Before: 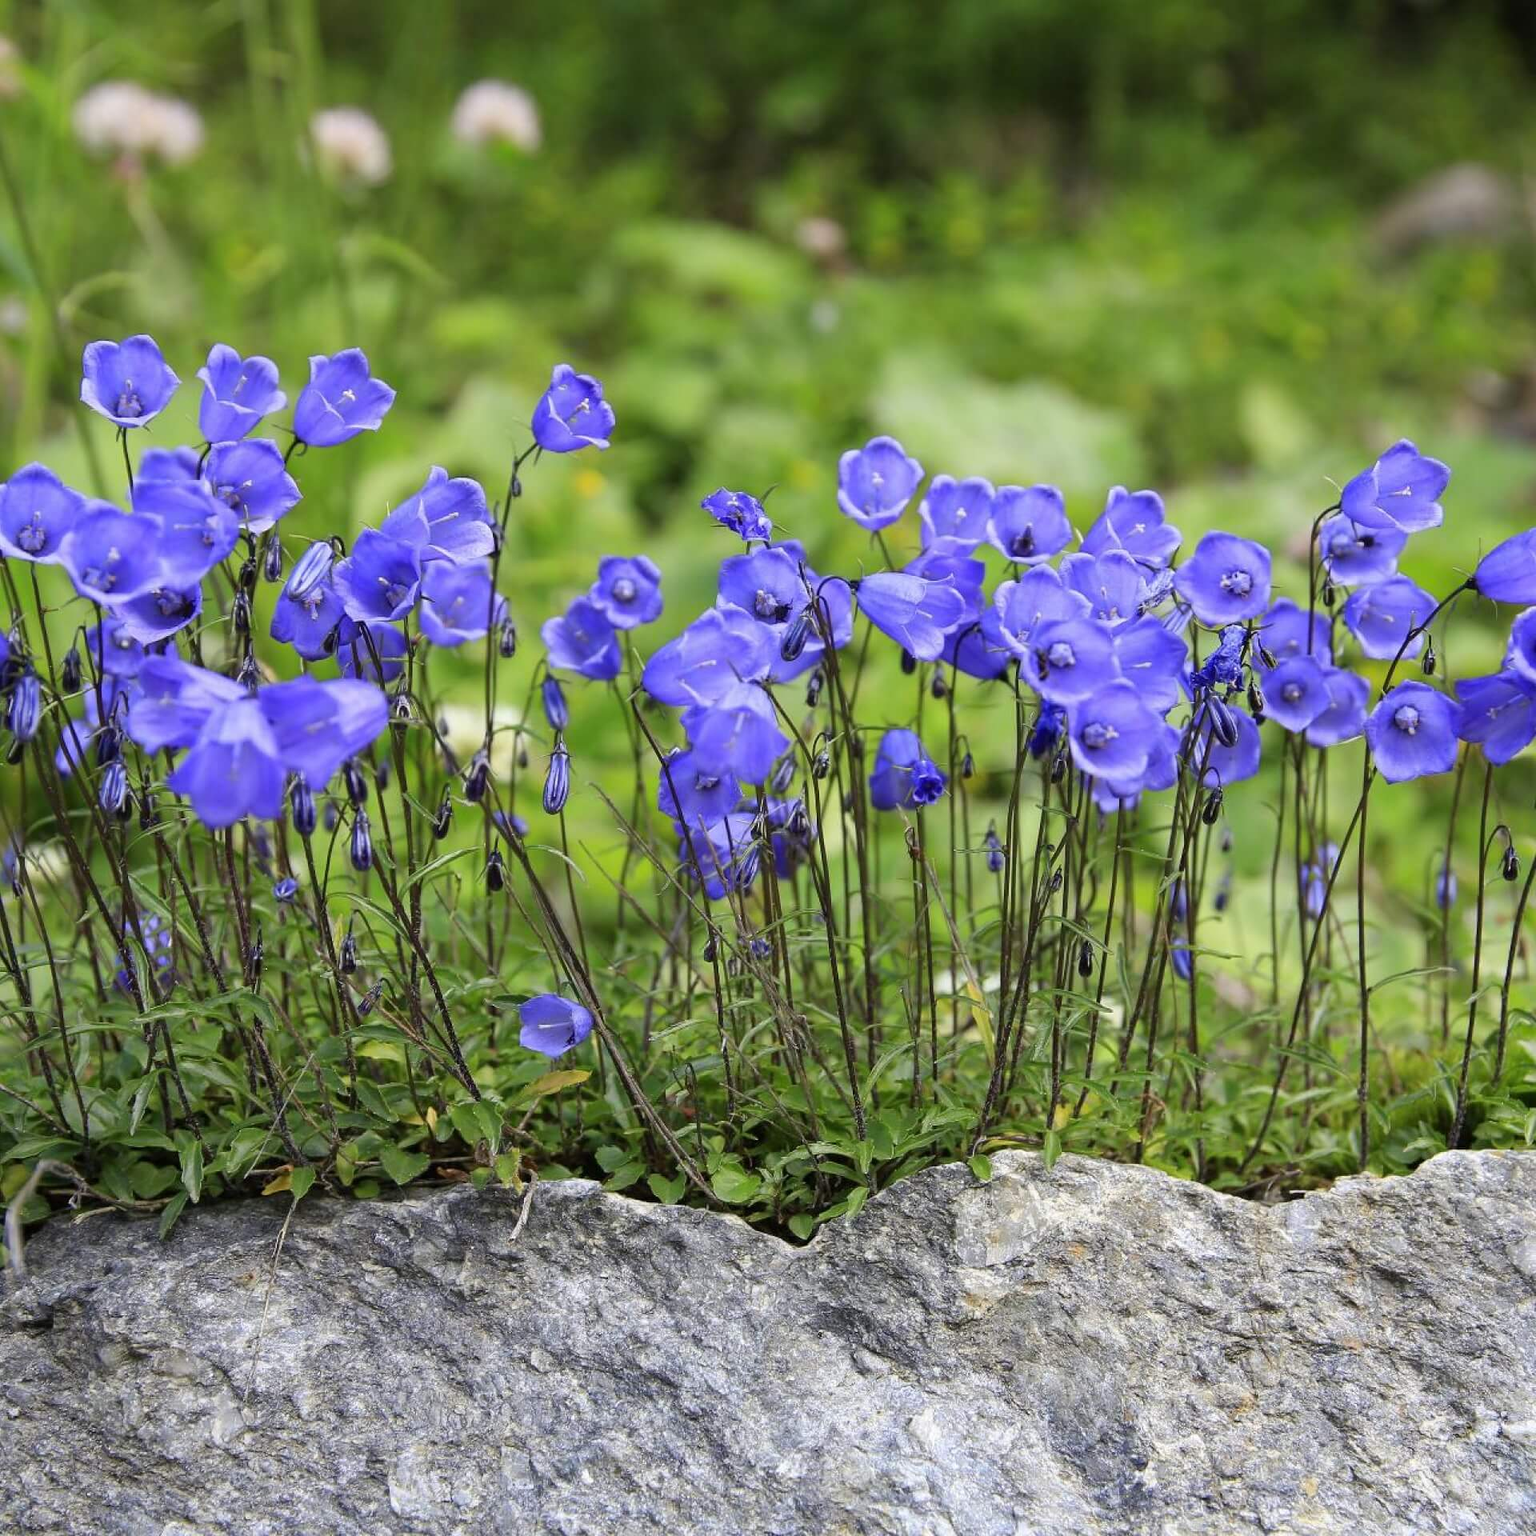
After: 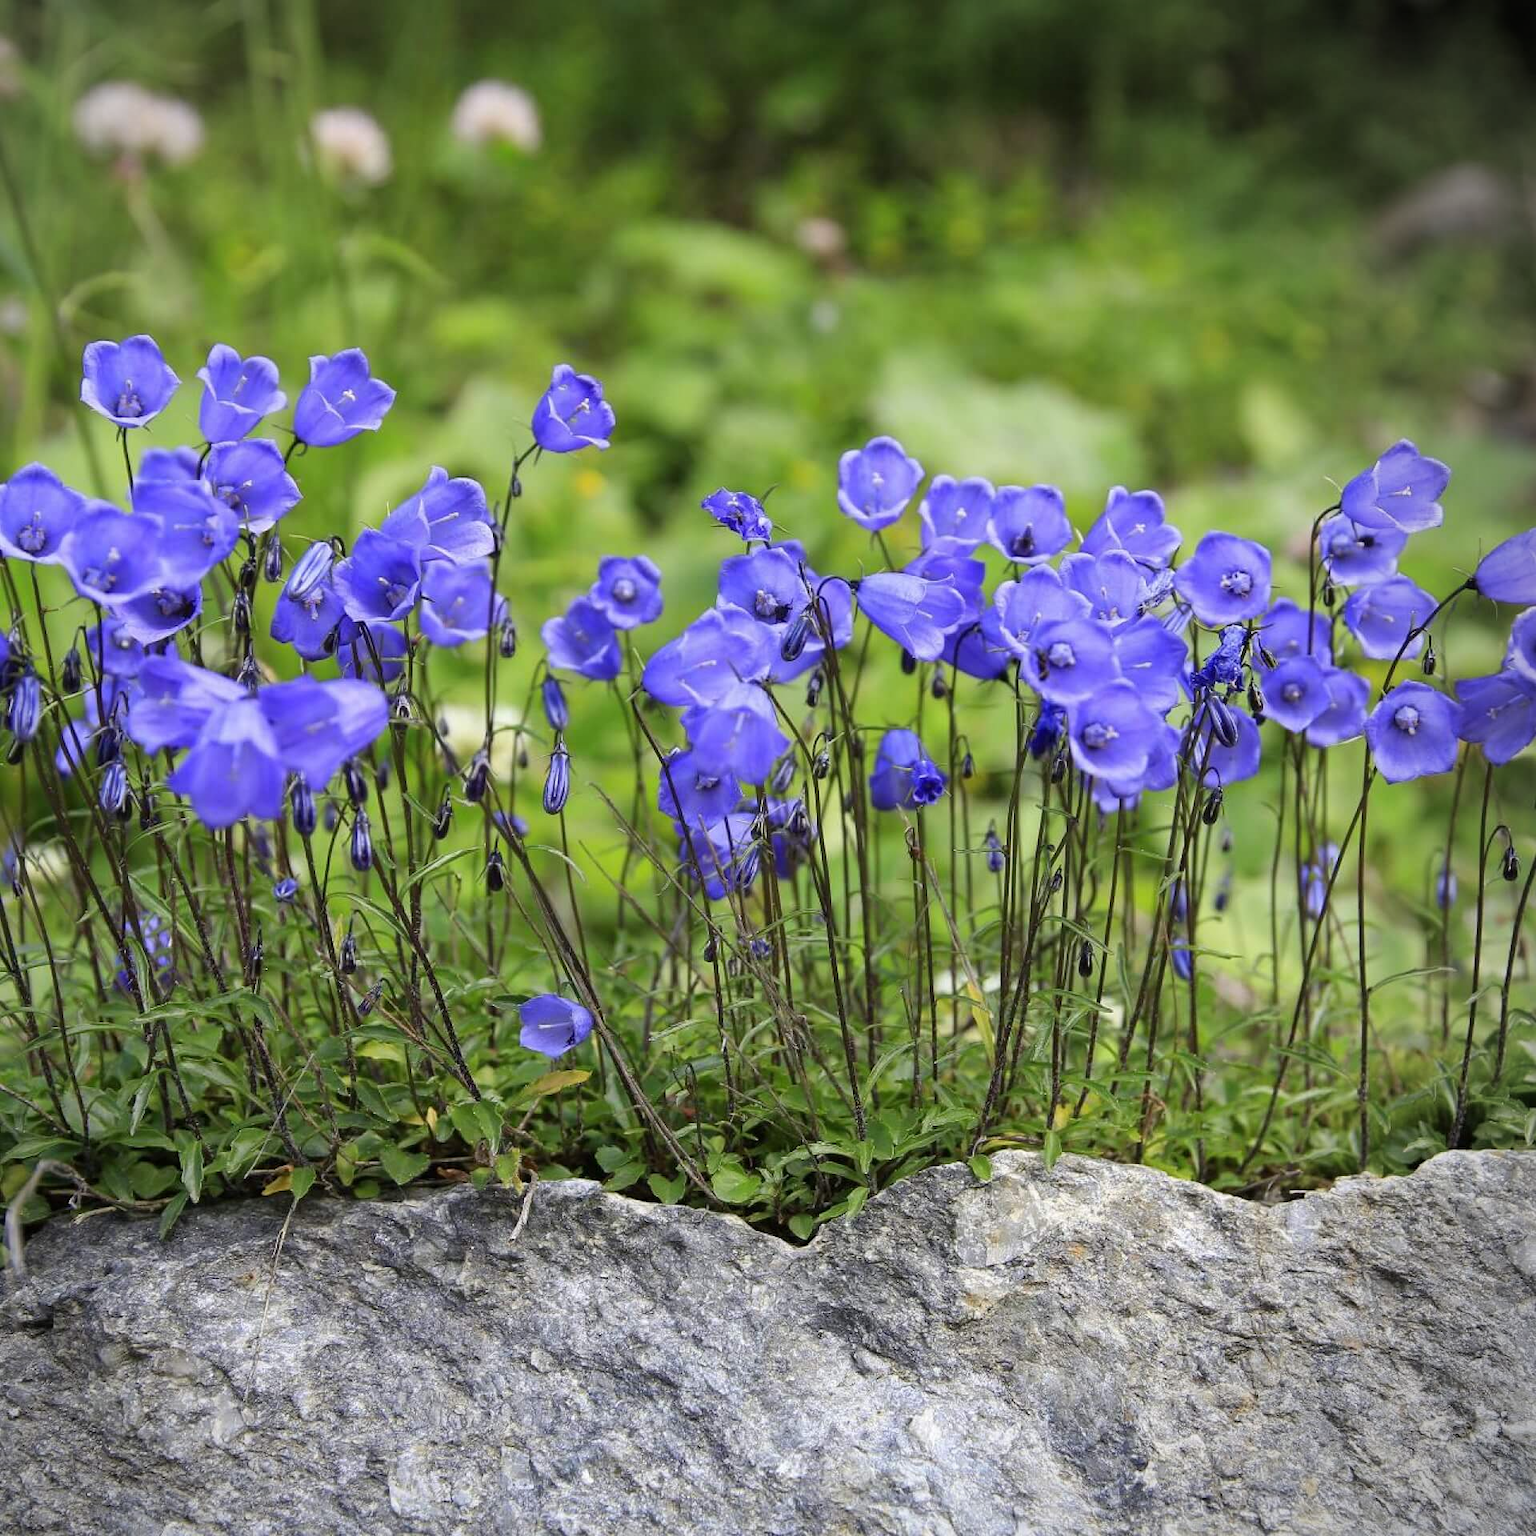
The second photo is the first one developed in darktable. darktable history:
vignetting: fall-off start 91.74%, center (-0.147, 0.018)
